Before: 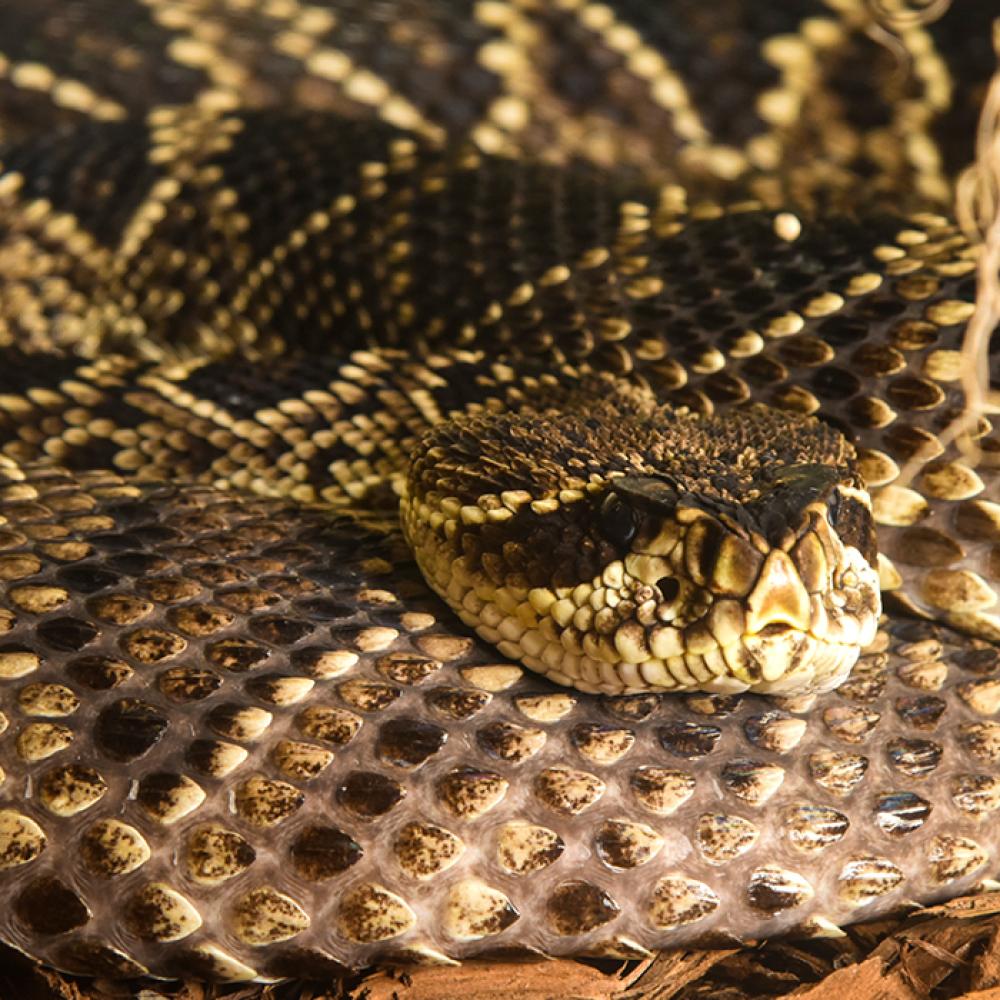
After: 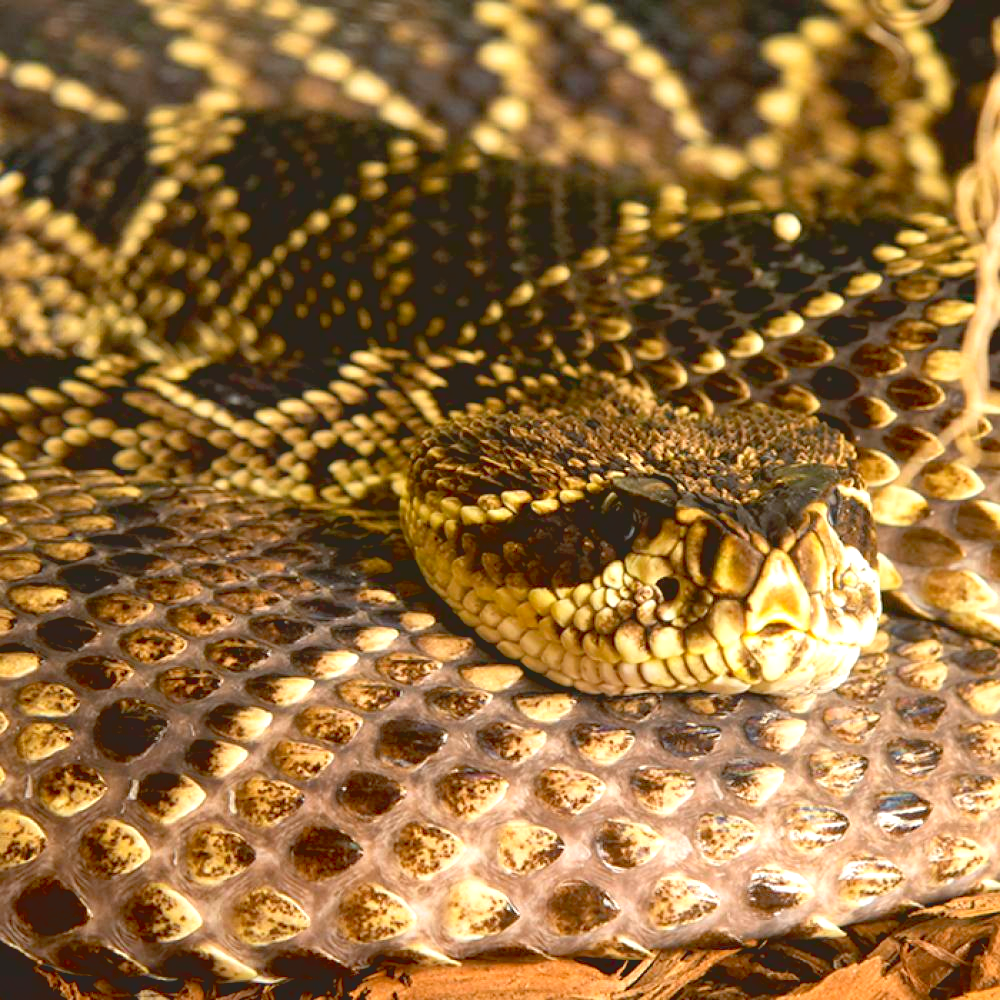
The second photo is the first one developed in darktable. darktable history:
exposure: black level correction 0.011, exposure 1.088 EV, compensate exposure bias true, compensate highlight preservation false
contrast brightness saturation: contrast -0.28
